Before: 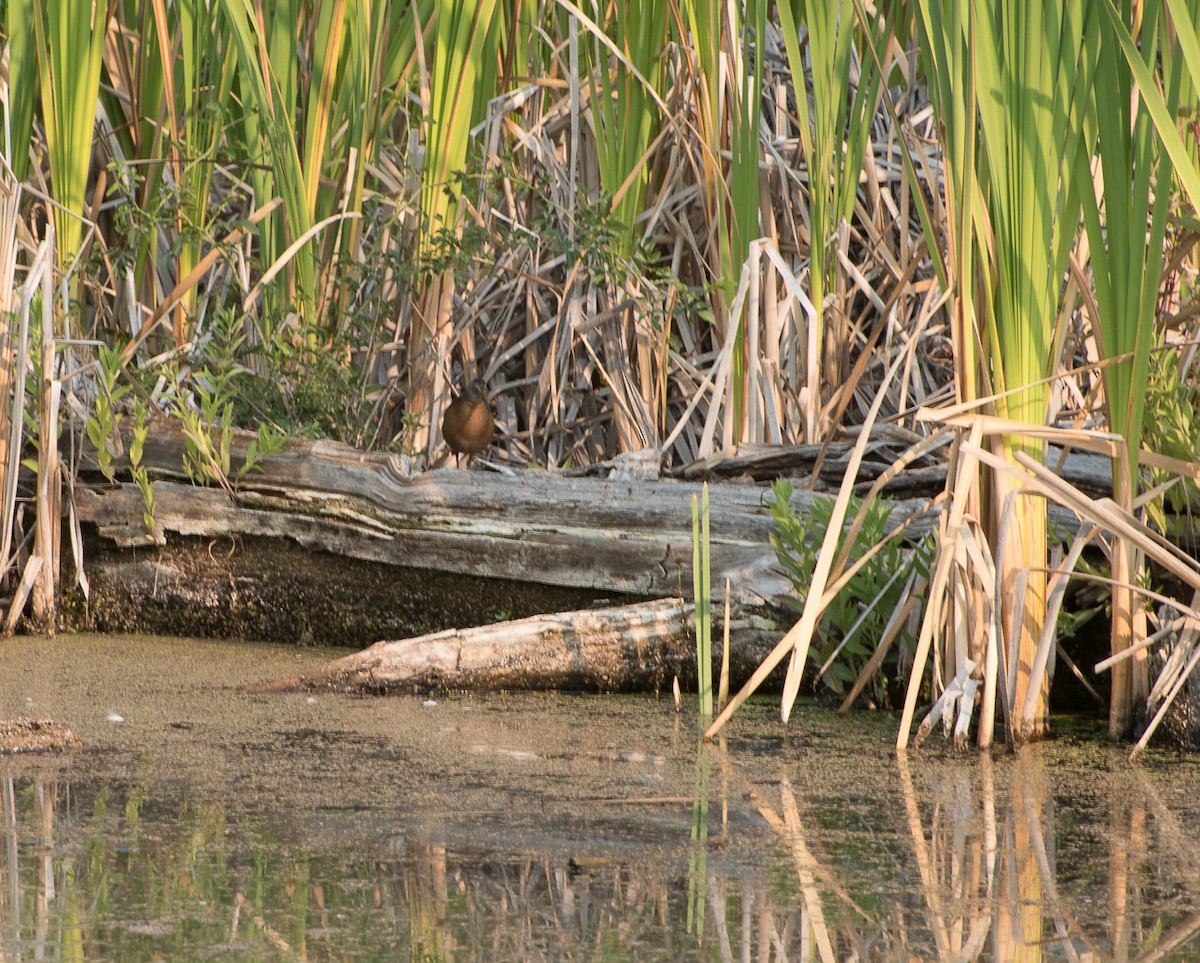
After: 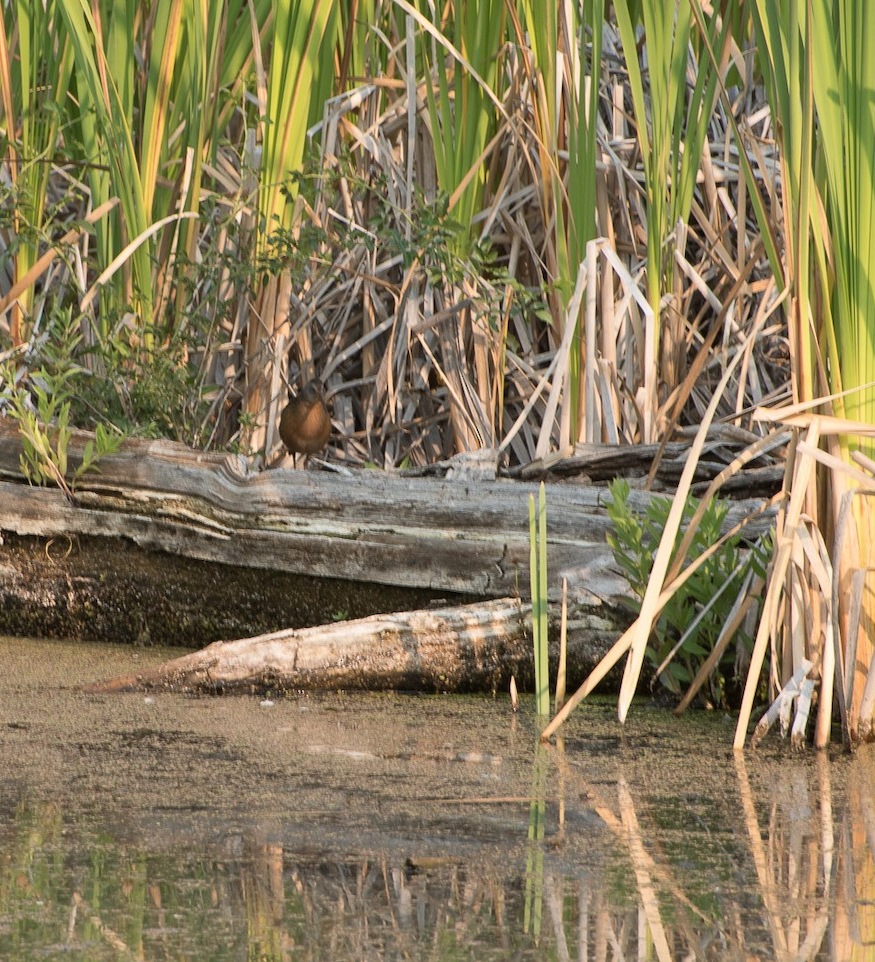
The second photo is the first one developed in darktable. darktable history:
crop: left 13.663%, right 13.396%
